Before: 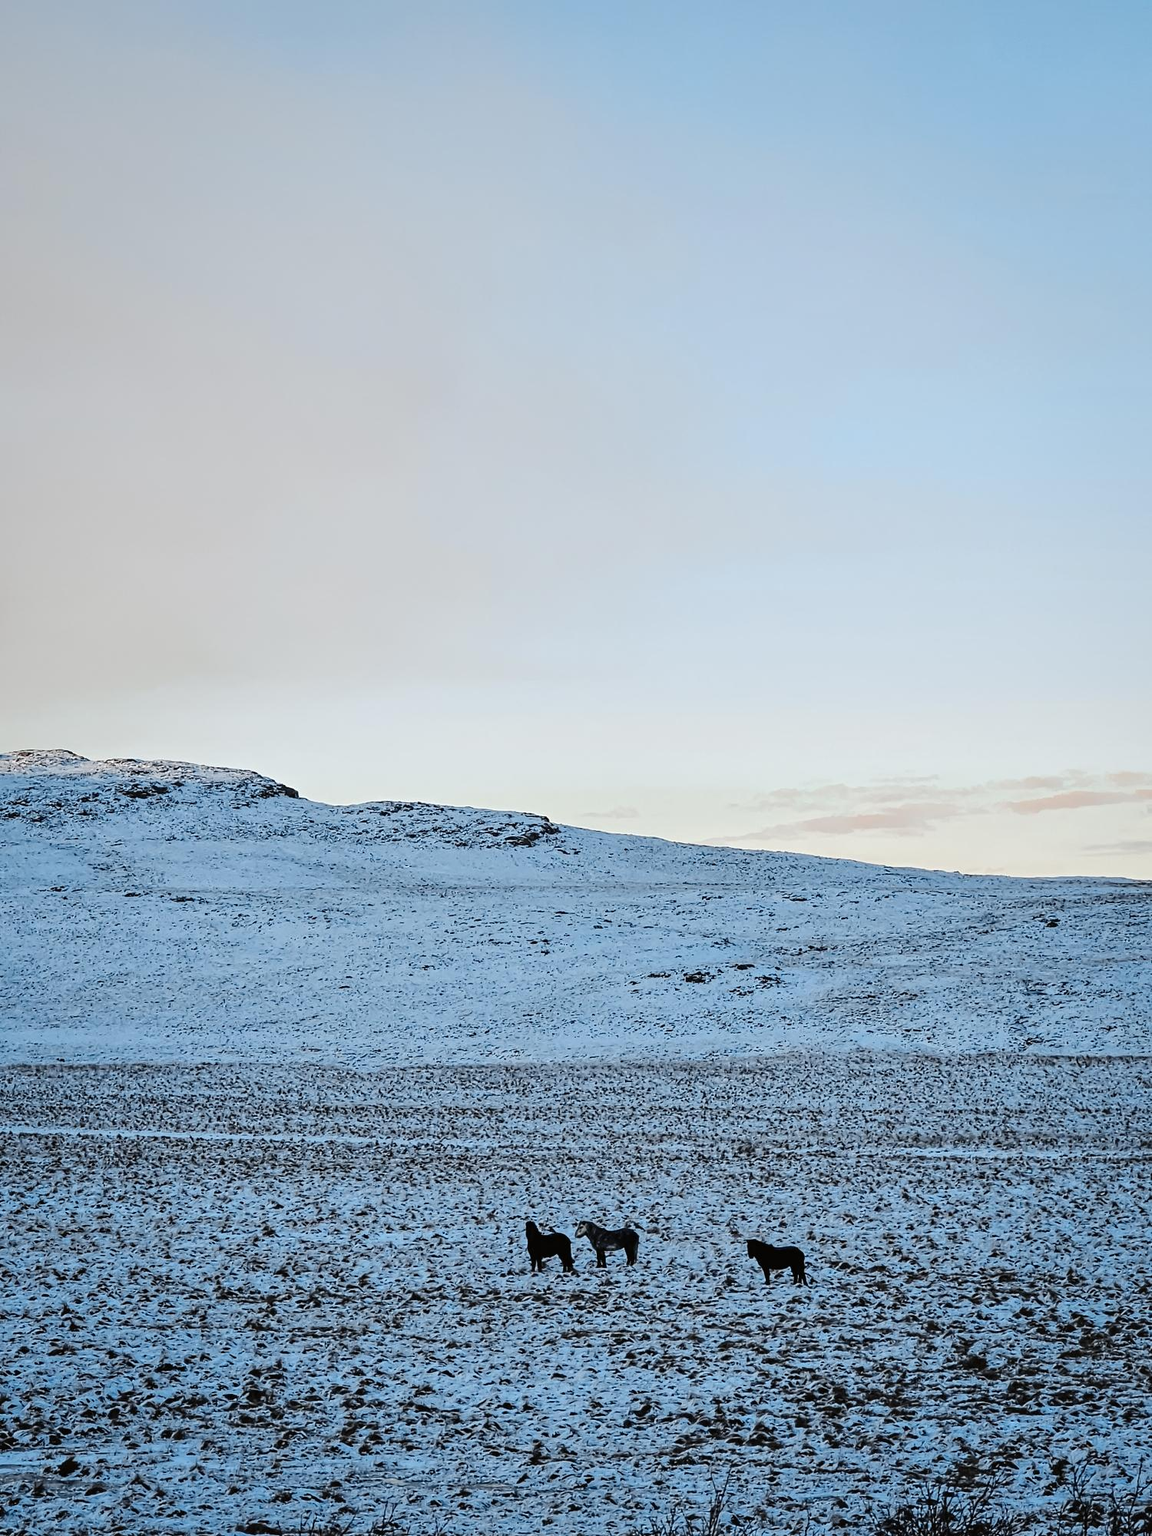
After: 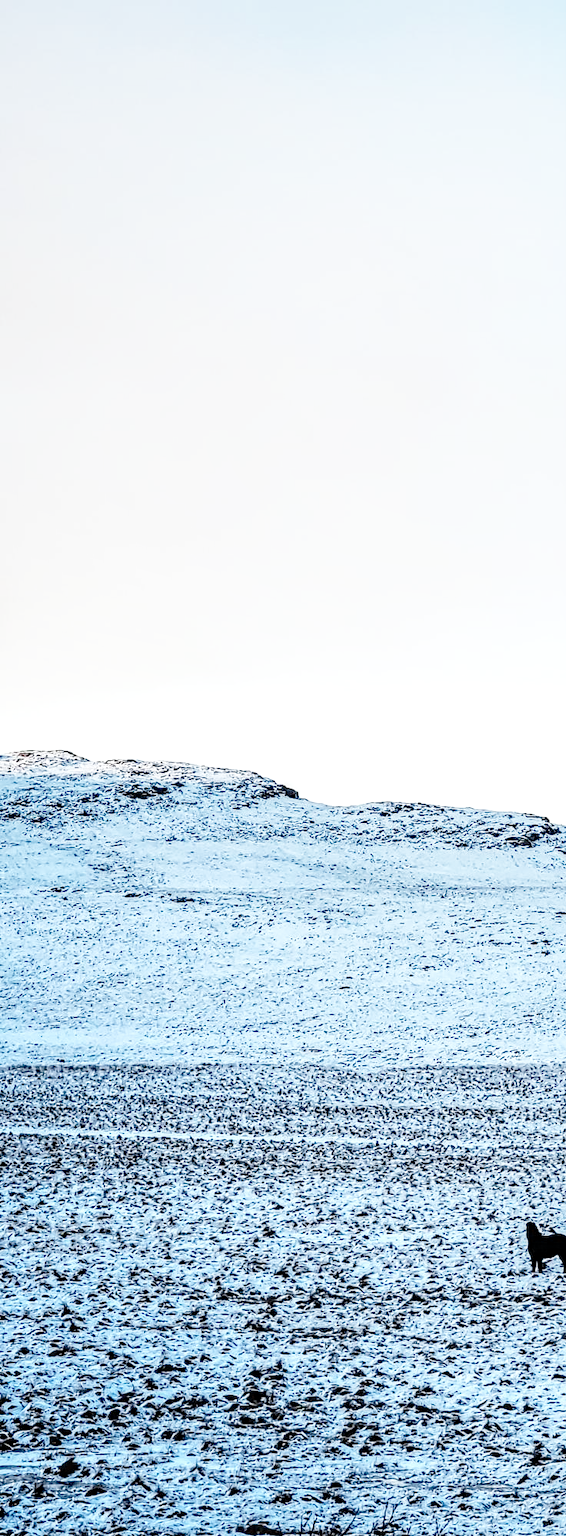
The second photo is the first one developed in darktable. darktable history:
crop and rotate: left 0%, top 0%, right 50.845%
base curve: curves: ch0 [(0, 0) (0.028, 0.03) (0.105, 0.232) (0.387, 0.748) (0.754, 0.968) (1, 1)], fusion 1, exposure shift 0.576, preserve colors none
contrast equalizer: octaves 7, y [[0.6 ×6], [0.55 ×6], [0 ×6], [0 ×6], [0 ×6]], mix -0.3
local contrast: highlights 60%, shadows 60%, detail 160%
